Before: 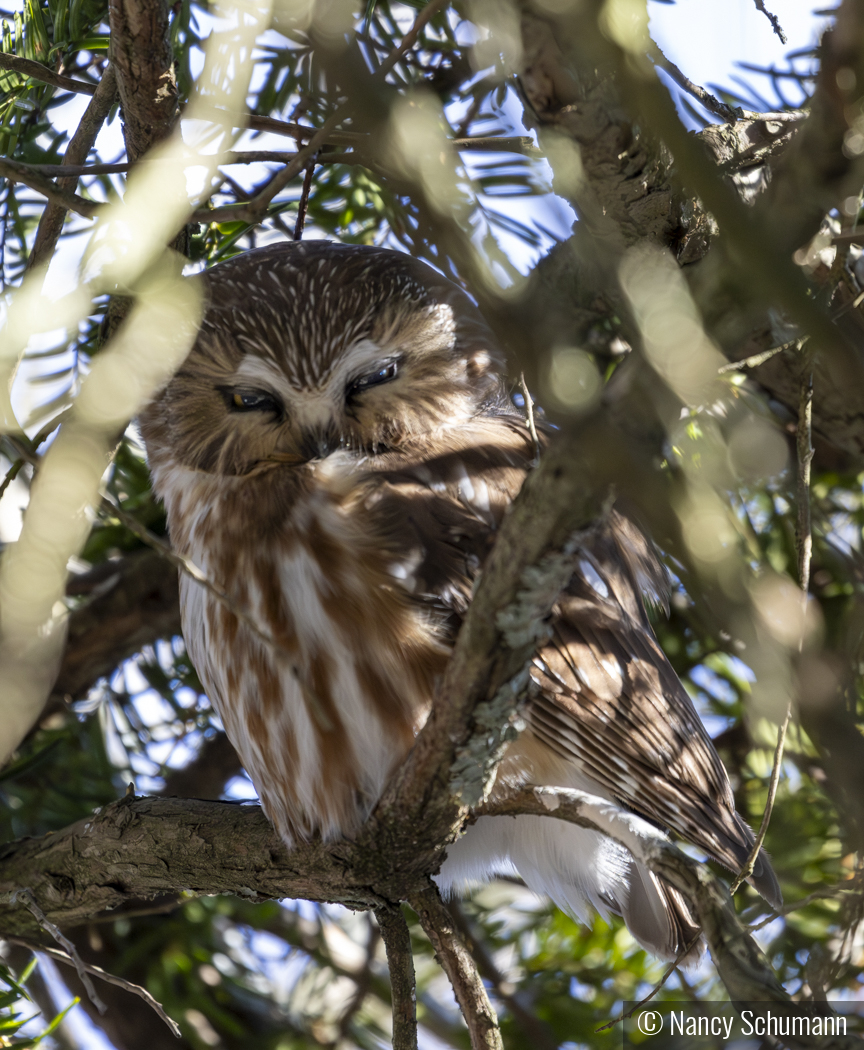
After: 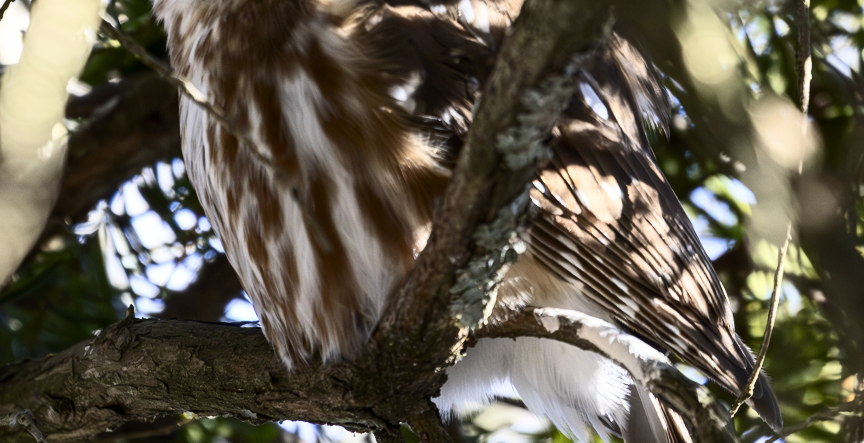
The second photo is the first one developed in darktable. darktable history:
crop: top 45.554%, bottom 12.228%
contrast brightness saturation: contrast 0.394, brightness 0.113
